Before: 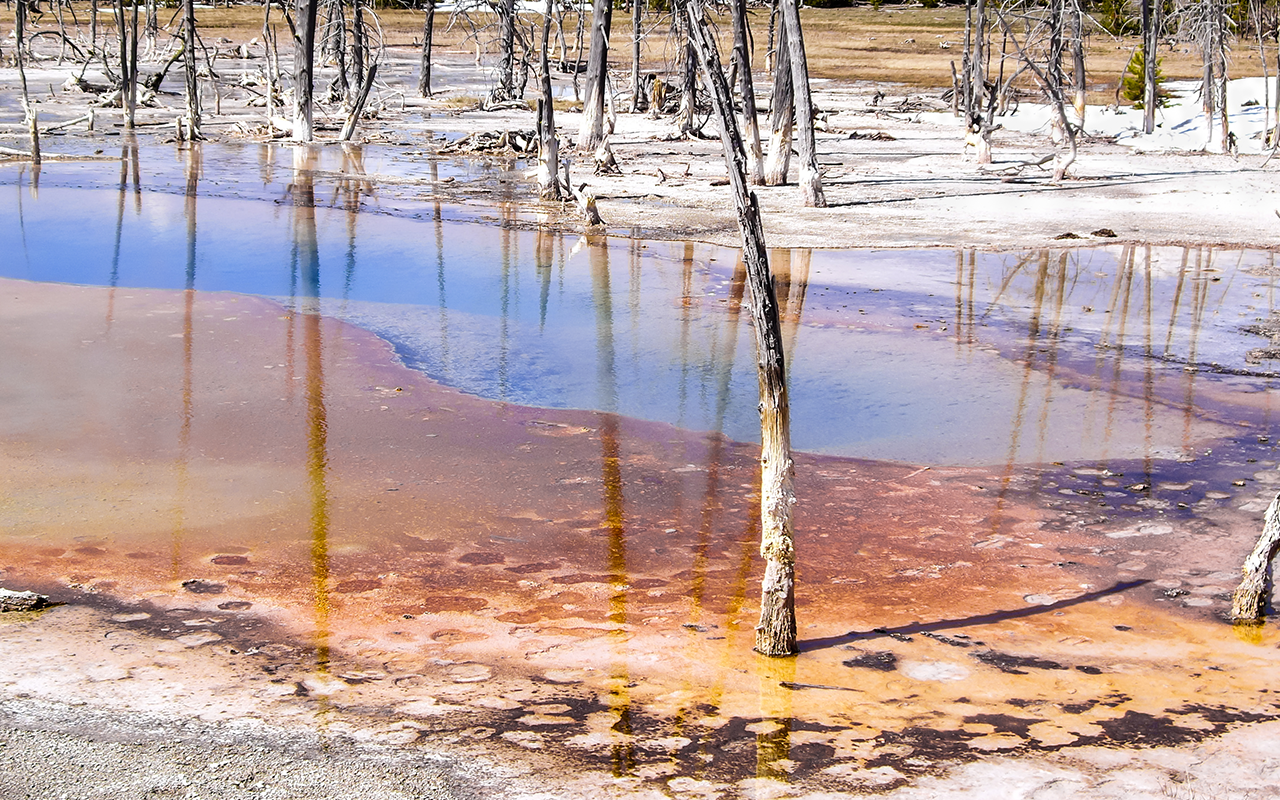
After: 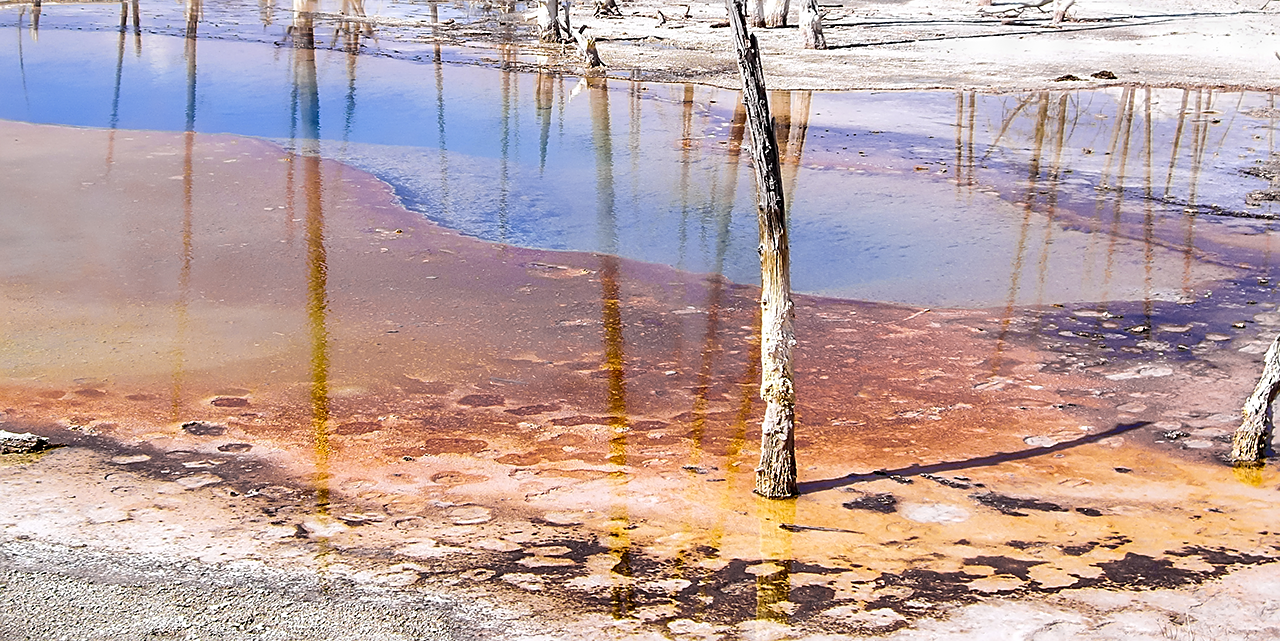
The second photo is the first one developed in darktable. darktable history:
crop and rotate: top 19.873%
sharpen: on, module defaults
